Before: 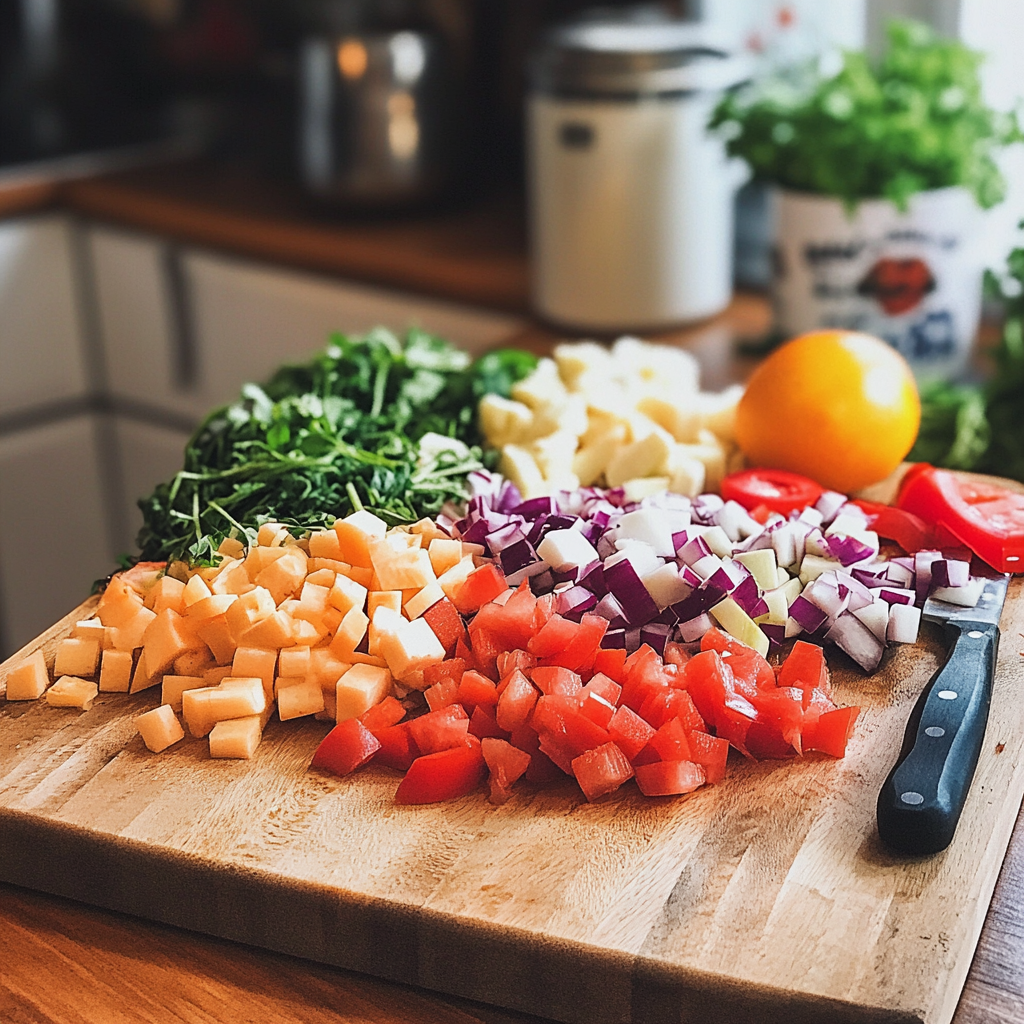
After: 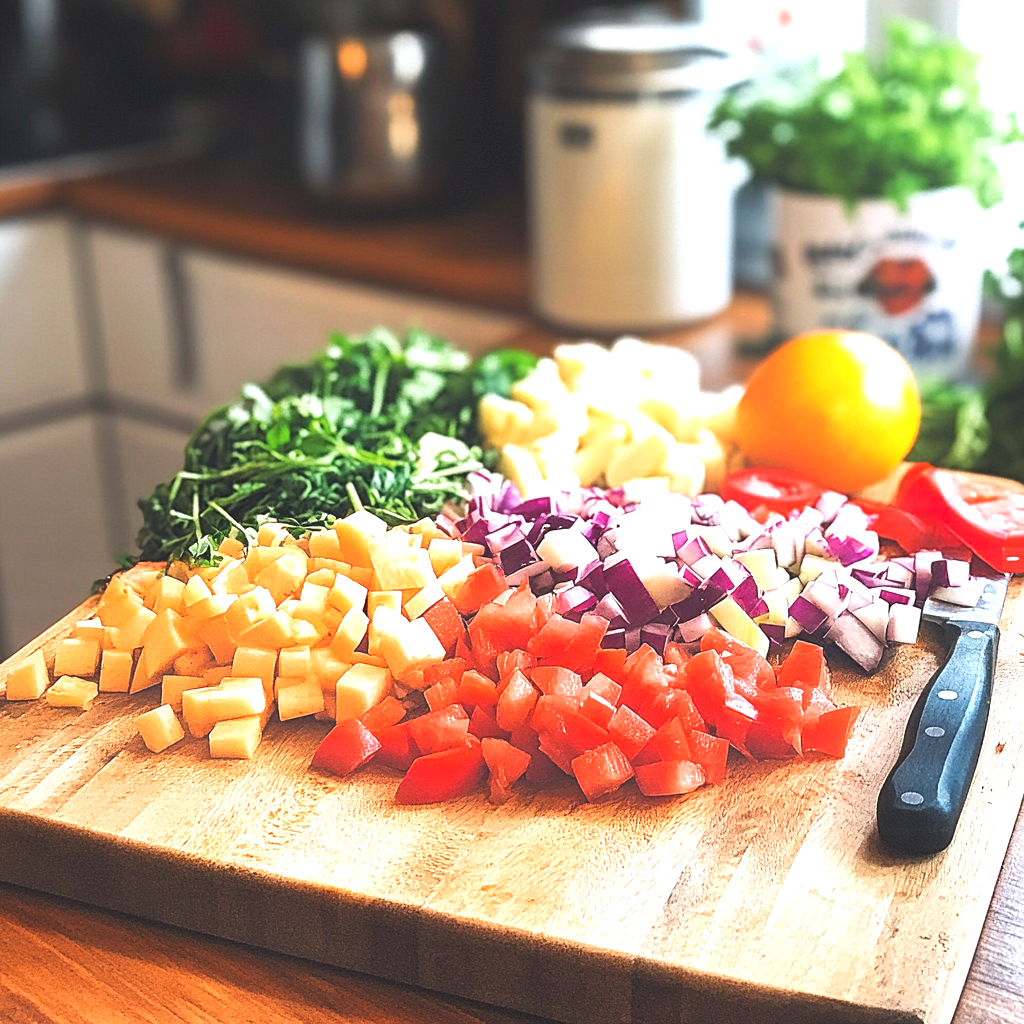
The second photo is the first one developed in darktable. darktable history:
exposure: exposure 1.001 EV, compensate exposure bias true, compensate highlight preservation false
contrast equalizer: y [[0.439, 0.44, 0.442, 0.457, 0.493, 0.498], [0.5 ×6], [0.5 ×6], [0 ×6], [0 ×6]]
